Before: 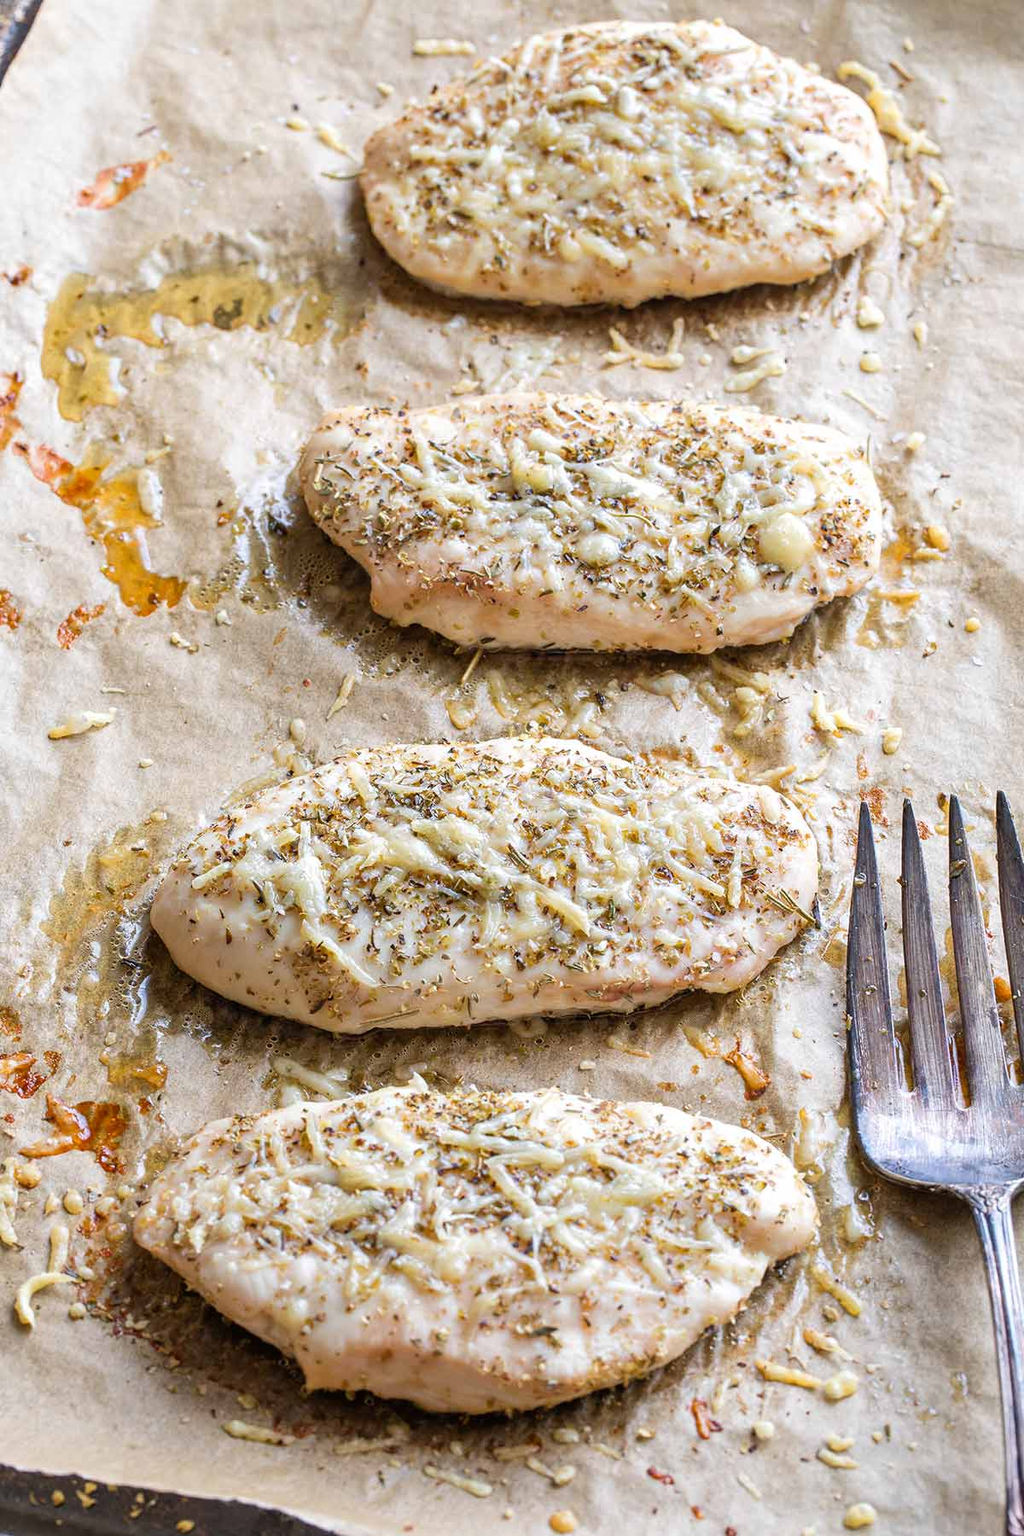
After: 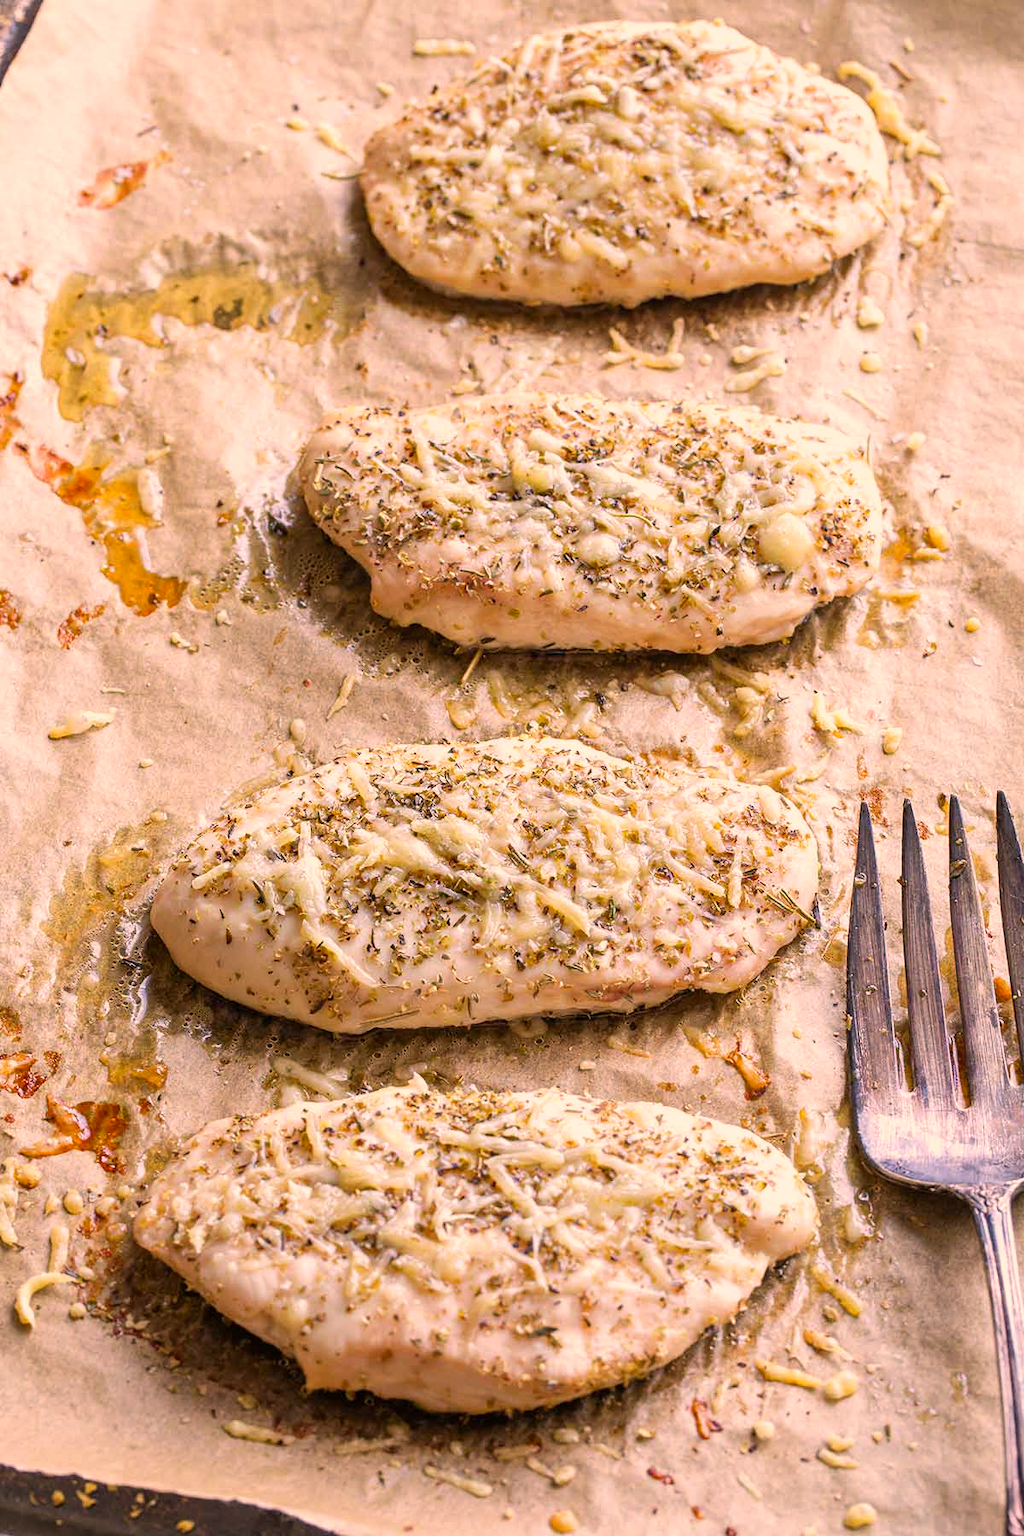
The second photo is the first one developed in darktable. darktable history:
color correction: highlights a* 17.67, highlights b* 18.66
